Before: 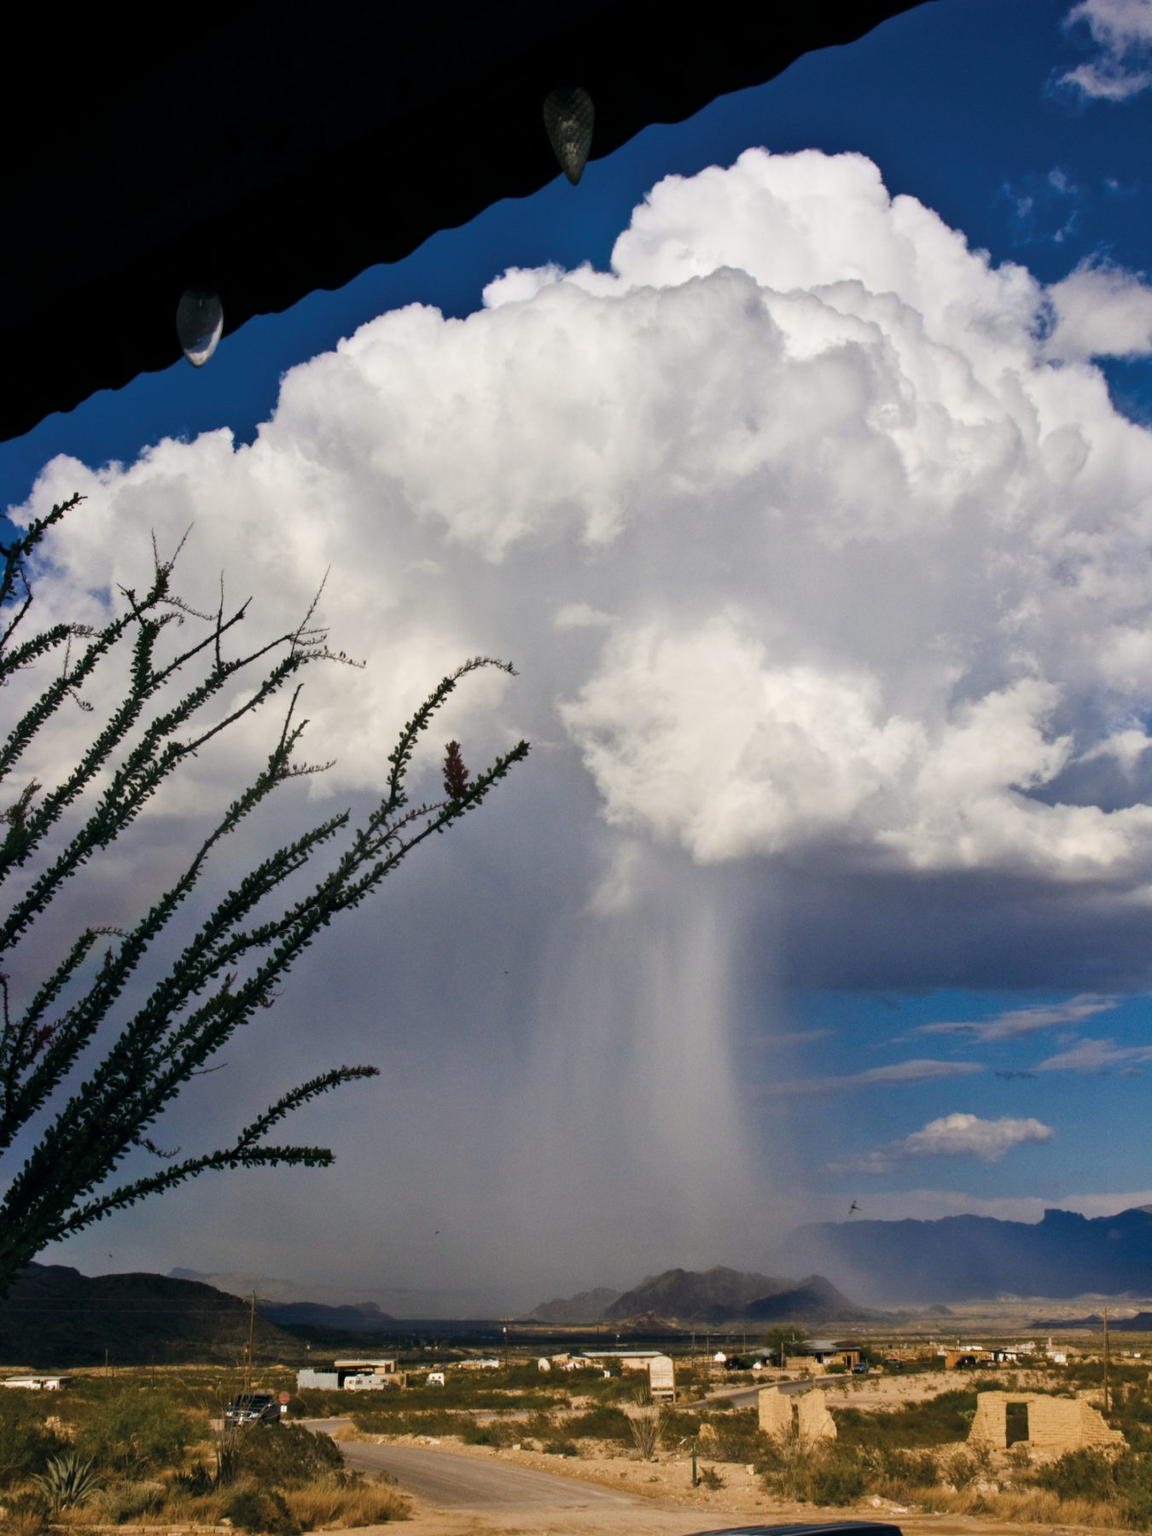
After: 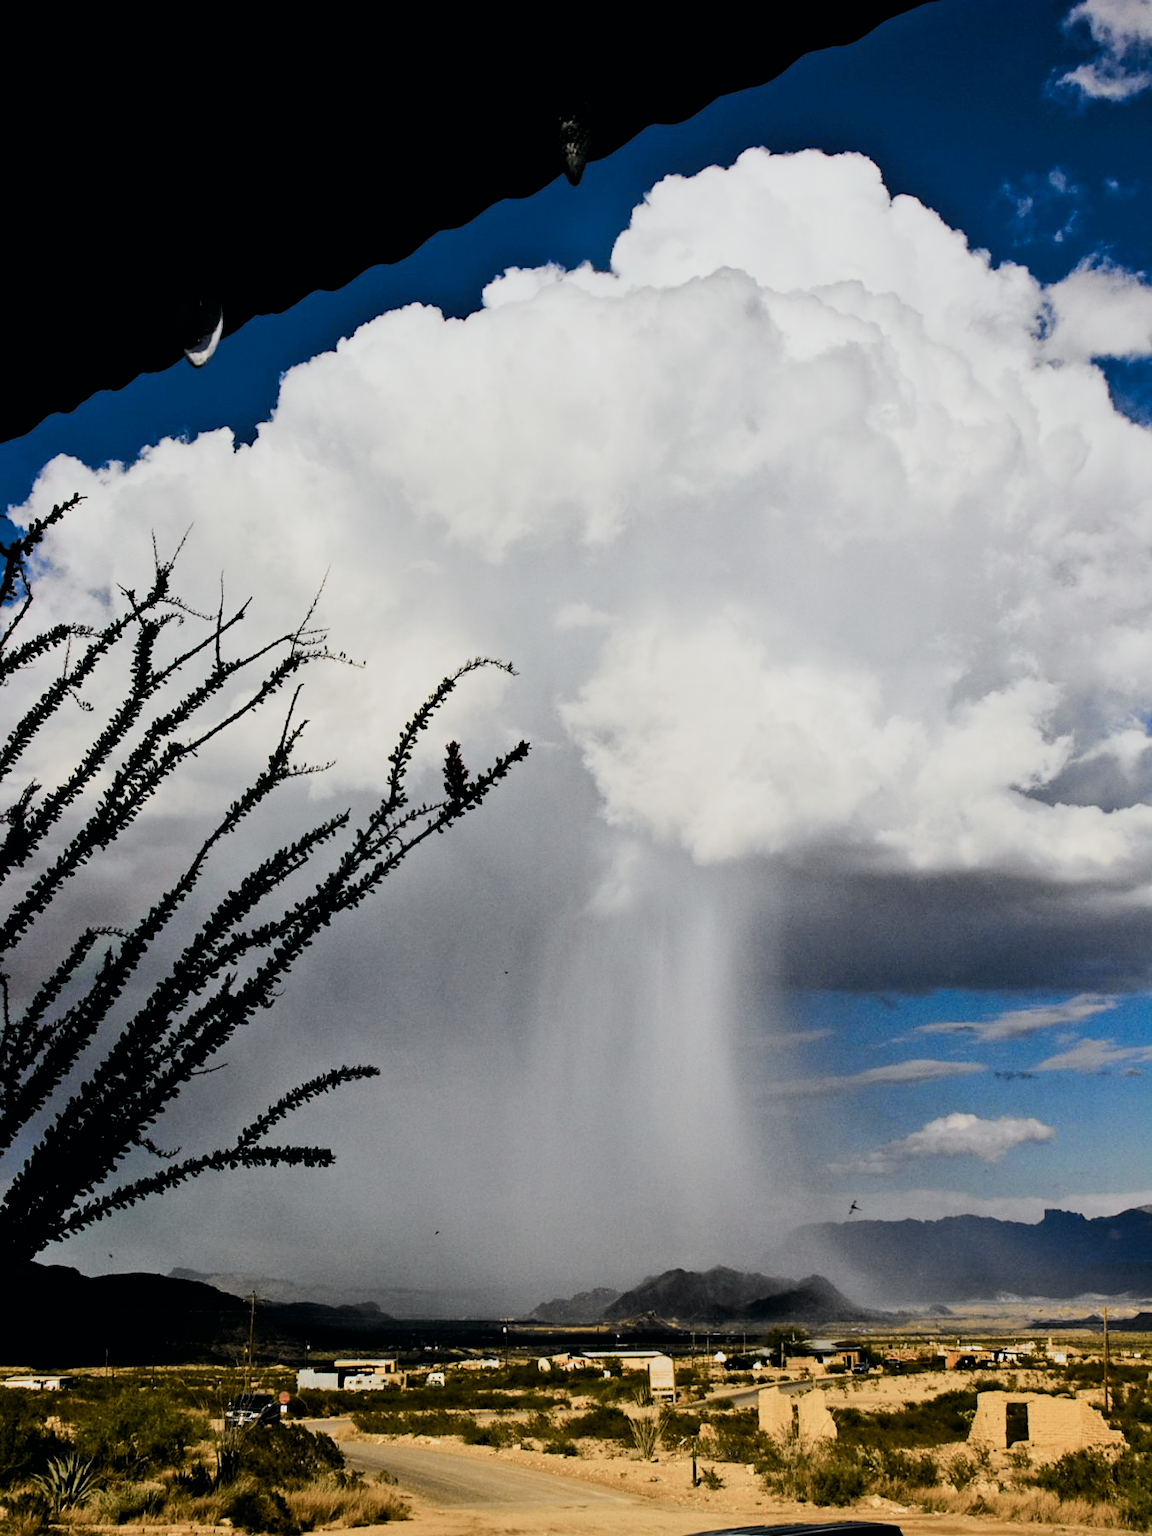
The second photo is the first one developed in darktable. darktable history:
filmic rgb: black relative exposure -7.65 EV, white relative exposure 4.56 EV, hardness 3.61, contrast 1.253
tone curve: curves: ch0 [(0, 0) (0.037, 0.011) (0.131, 0.108) (0.279, 0.279) (0.476, 0.554) (0.617, 0.693) (0.704, 0.77) (0.813, 0.852) (0.916, 0.924) (1, 0.993)]; ch1 [(0, 0) (0.318, 0.278) (0.444, 0.427) (0.493, 0.492) (0.508, 0.502) (0.534, 0.529) (0.562, 0.563) (0.626, 0.662) (0.746, 0.764) (1, 1)]; ch2 [(0, 0) (0.316, 0.292) (0.381, 0.37) (0.423, 0.448) (0.476, 0.492) (0.502, 0.498) (0.522, 0.518) (0.533, 0.532) (0.586, 0.631) (0.634, 0.663) (0.7, 0.7) (0.861, 0.808) (1, 0.951)], color space Lab, independent channels, preserve colors none
sharpen: radius 1.811, amount 0.415, threshold 1.17
